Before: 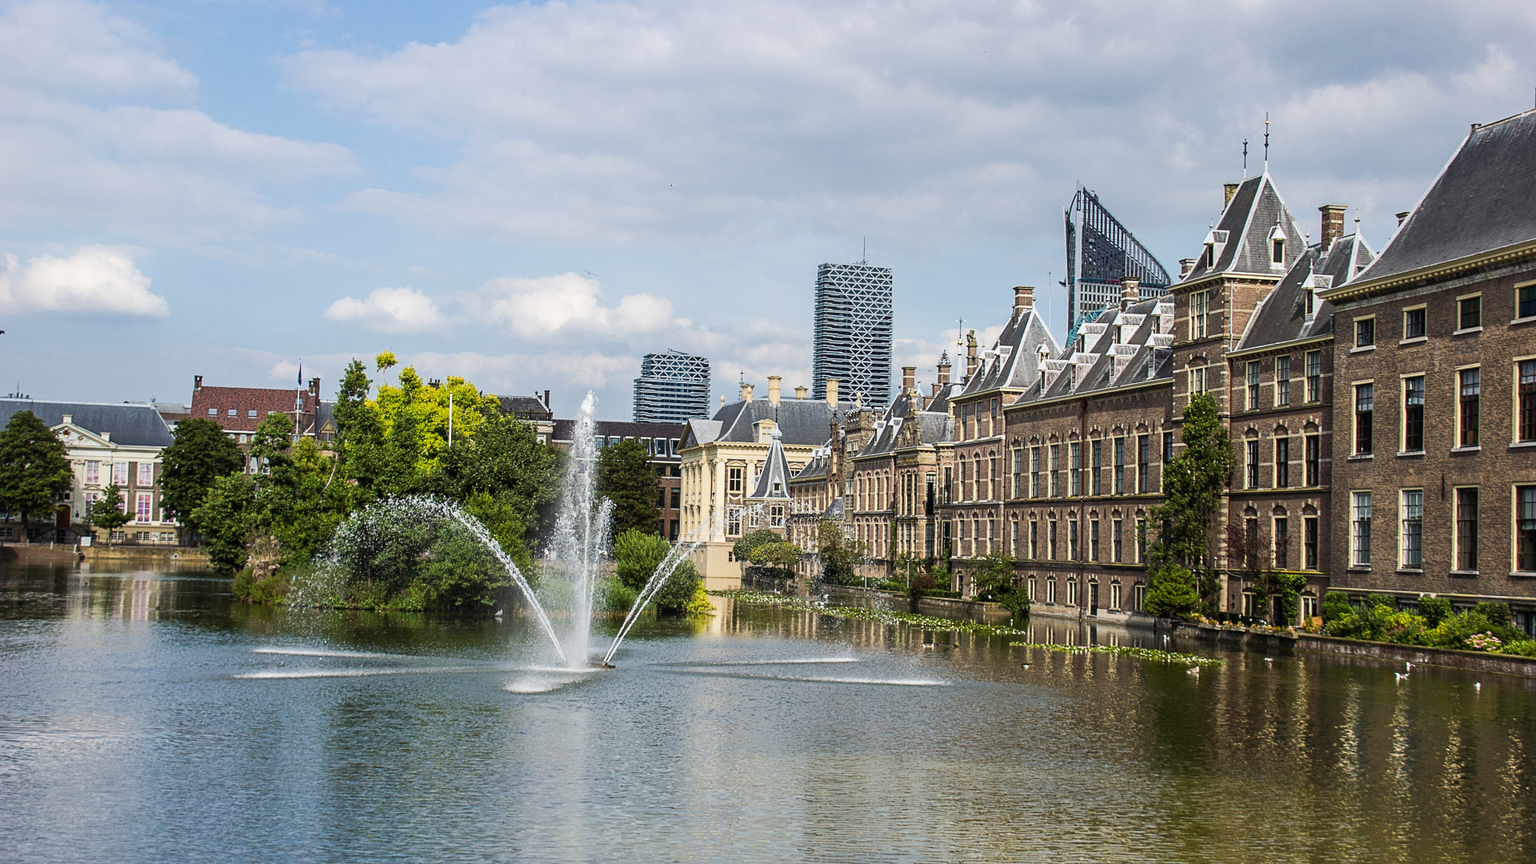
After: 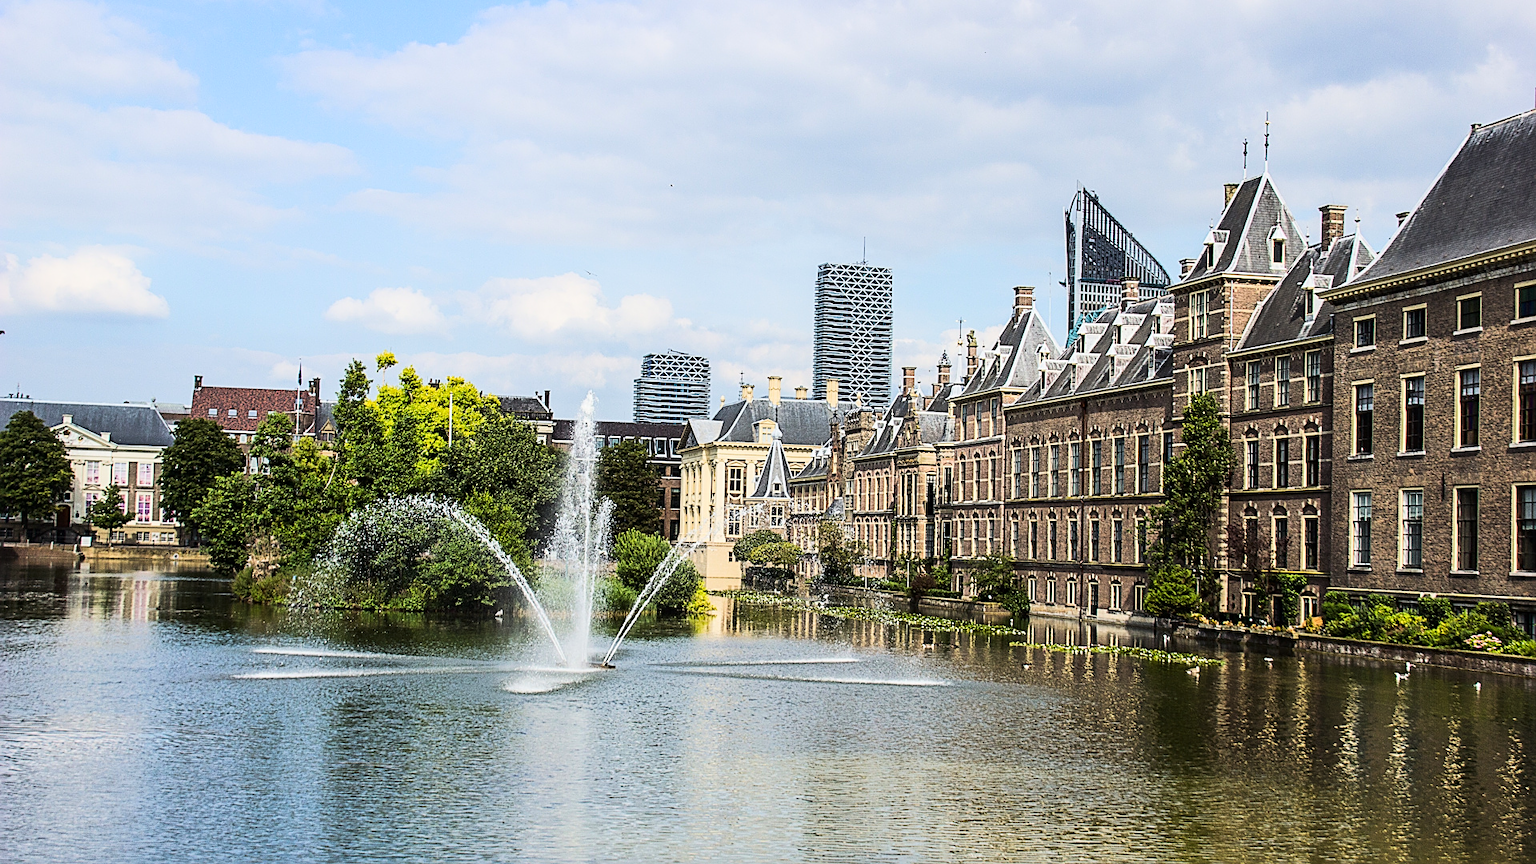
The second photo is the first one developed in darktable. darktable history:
tone curve: curves: ch0 [(0, 0.003) (0.044, 0.032) (0.12, 0.089) (0.197, 0.168) (0.281, 0.273) (0.468, 0.548) (0.588, 0.71) (0.701, 0.815) (0.86, 0.922) (1, 0.982)]; ch1 [(0, 0) (0.247, 0.215) (0.433, 0.382) (0.466, 0.426) (0.493, 0.481) (0.501, 0.5) (0.517, 0.524) (0.557, 0.582) (0.598, 0.651) (0.671, 0.735) (0.796, 0.85) (1, 1)]; ch2 [(0, 0) (0.249, 0.216) (0.357, 0.317) (0.448, 0.432) (0.478, 0.492) (0.498, 0.499) (0.517, 0.53) (0.537, 0.57) (0.569, 0.623) (0.61, 0.663) (0.706, 0.75) (0.808, 0.809) (0.991, 0.968)], color space Lab, linked channels, preserve colors none
sharpen: on, module defaults
